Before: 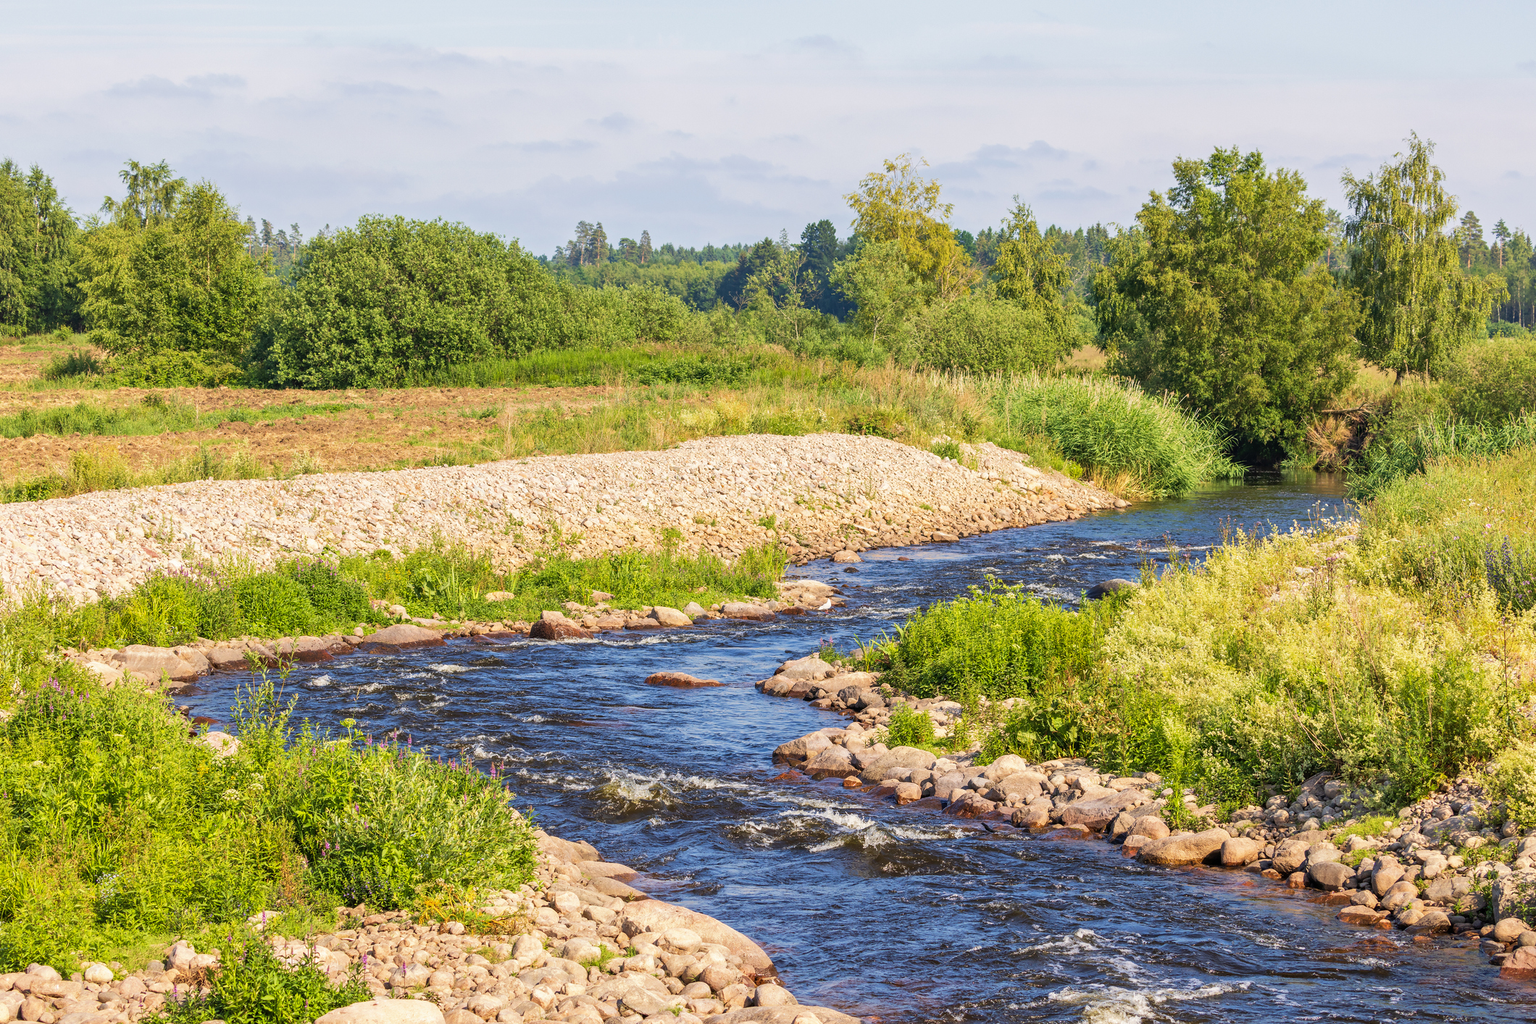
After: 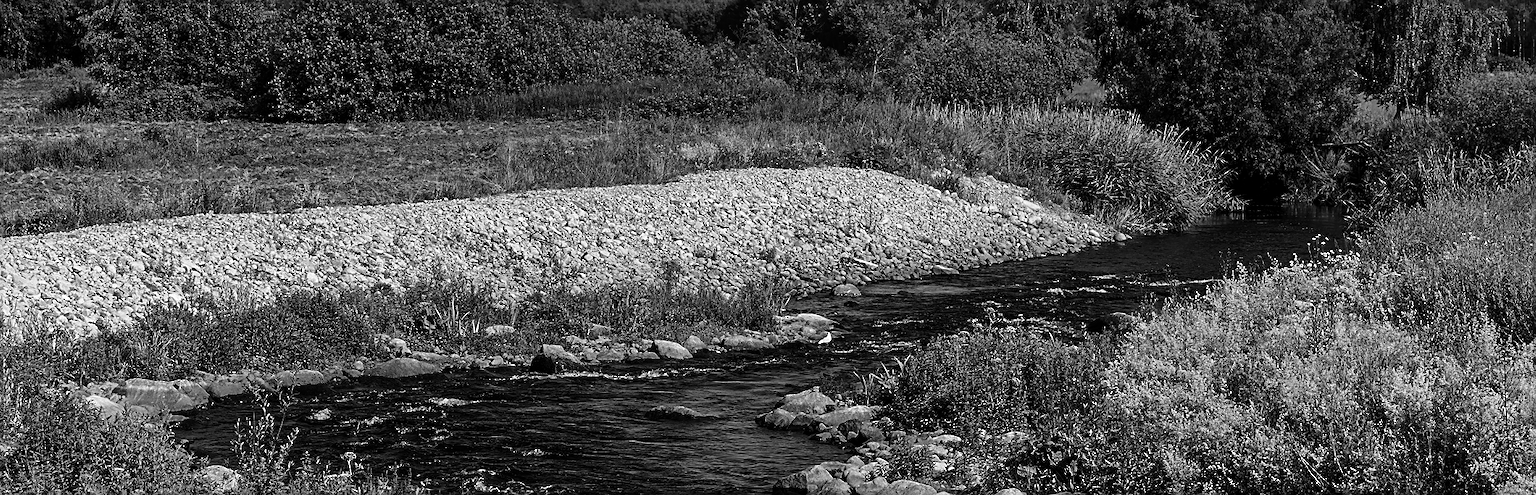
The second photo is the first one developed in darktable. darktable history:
contrast brightness saturation: contrast 0.02, brightness -1, saturation -1
sharpen: on, module defaults
crop and rotate: top 26.056%, bottom 25.543%
